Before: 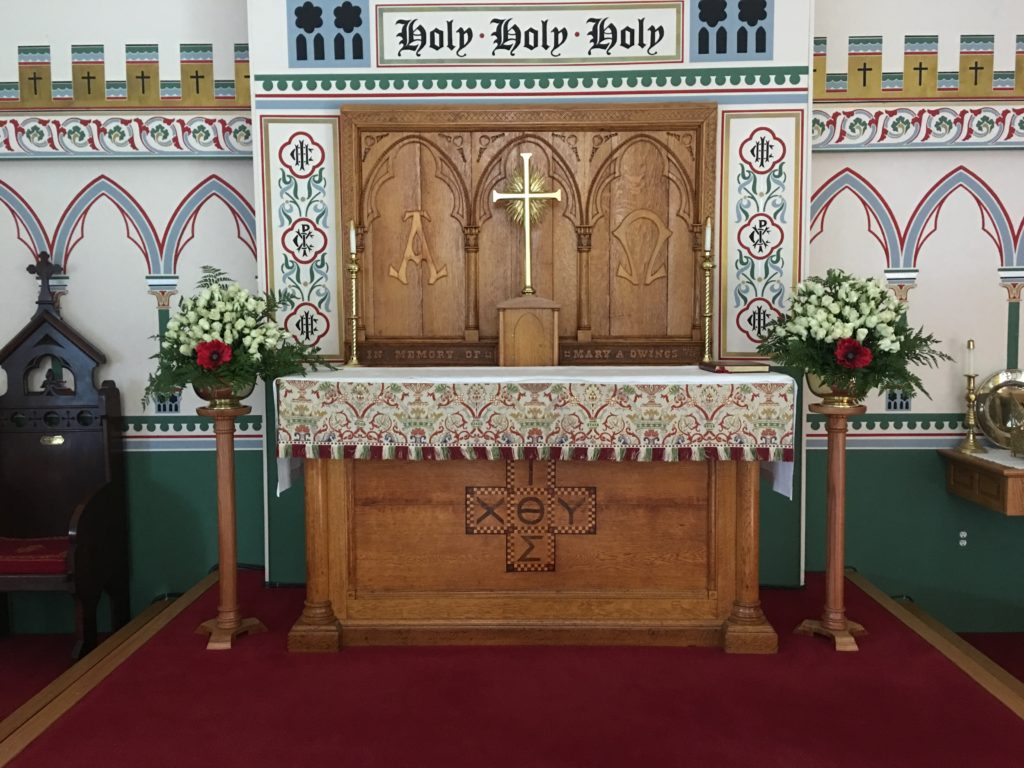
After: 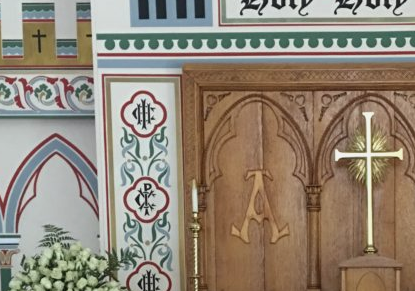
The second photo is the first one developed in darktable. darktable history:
contrast brightness saturation: contrast -0.08, brightness -0.04, saturation -0.11
crop: left 15.452%, top 5.459%, right 43.956%, bottom 56.62%
